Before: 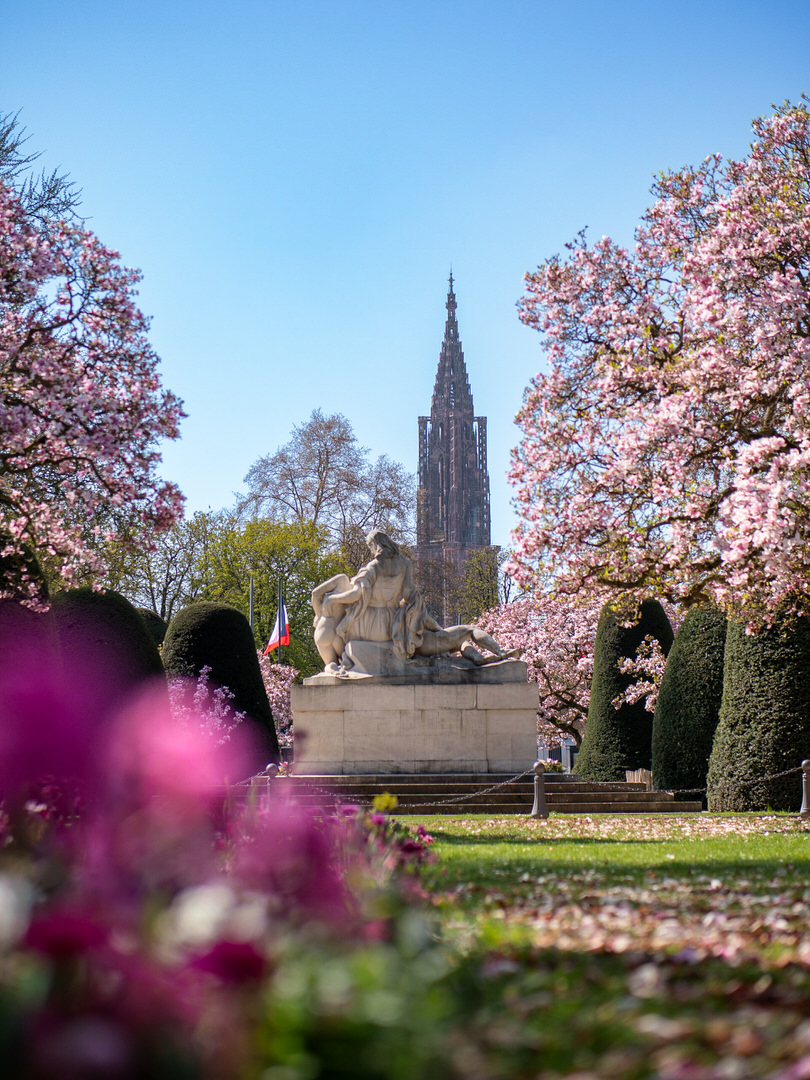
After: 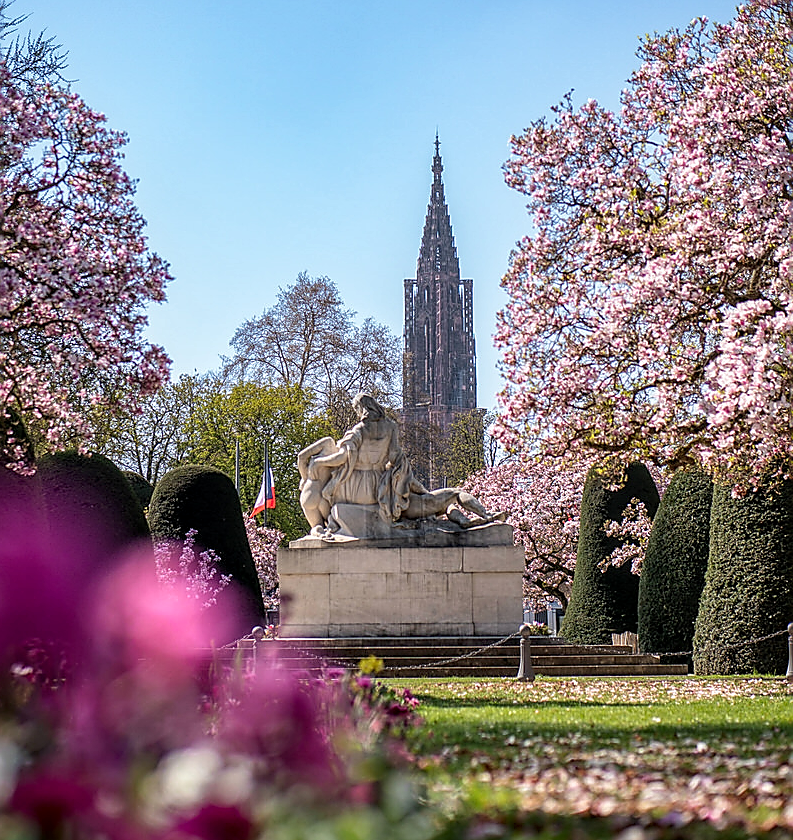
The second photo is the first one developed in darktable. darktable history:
local contrast: detail 130%
sharpen: radius 1.418, amount 1.242, threshold 0.686
crop and rotate: left 1.842%, top 12.708%, right 0.199%, bottom 9.441%
exposure: compensate exposure bias true, compensate highlight preservation false
